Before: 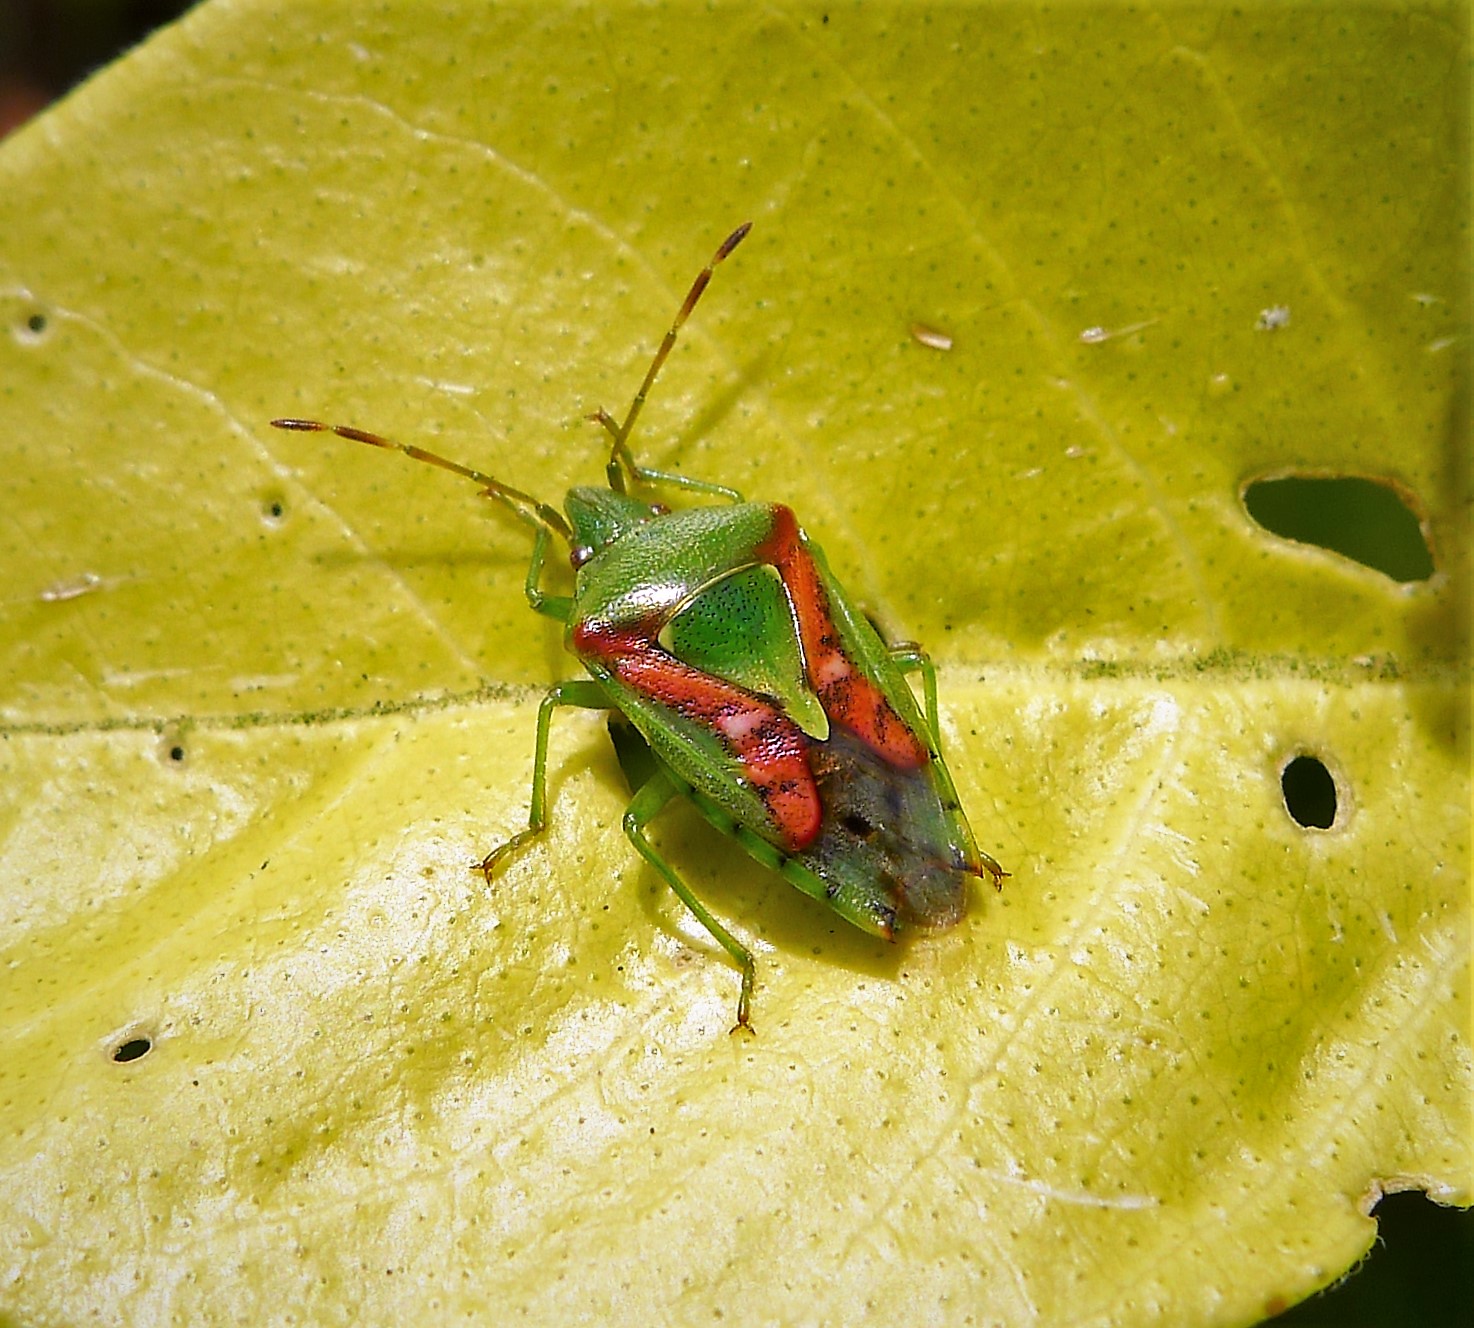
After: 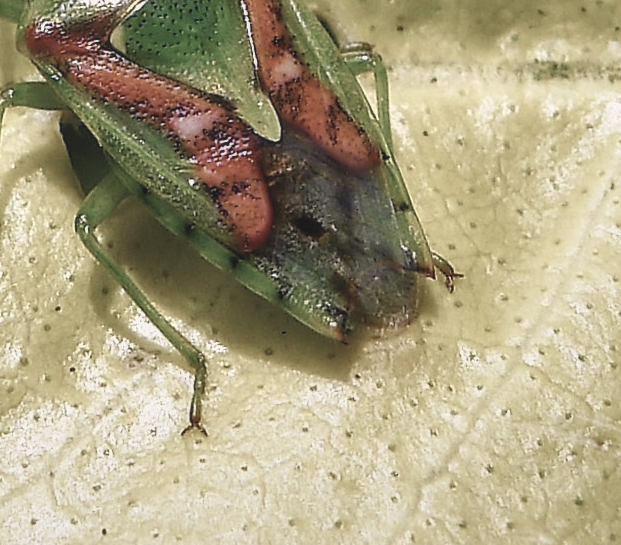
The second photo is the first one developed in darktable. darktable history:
local contrast: detail 130%
color correction: saturation 0.5
crop: left 37.221%, top 45.169%, right 20.63%, bottom 13.777%
color balance rgb: shadows lift › chroma 2%, shadows lift › hue 250°, power › hue 326.4°, highlights gain › chroma 2%, highlights gain › hue 64.8°, global offset › luminance 0.5%, global offset › hue 58.8°, perceptual saturation grading › highlights -25%, perceptual saturation grading › shadows 30%, global vibrance 15%
exposure: black level correction -0.014, exposure -0.193 EV, compensate highlight preservation false
